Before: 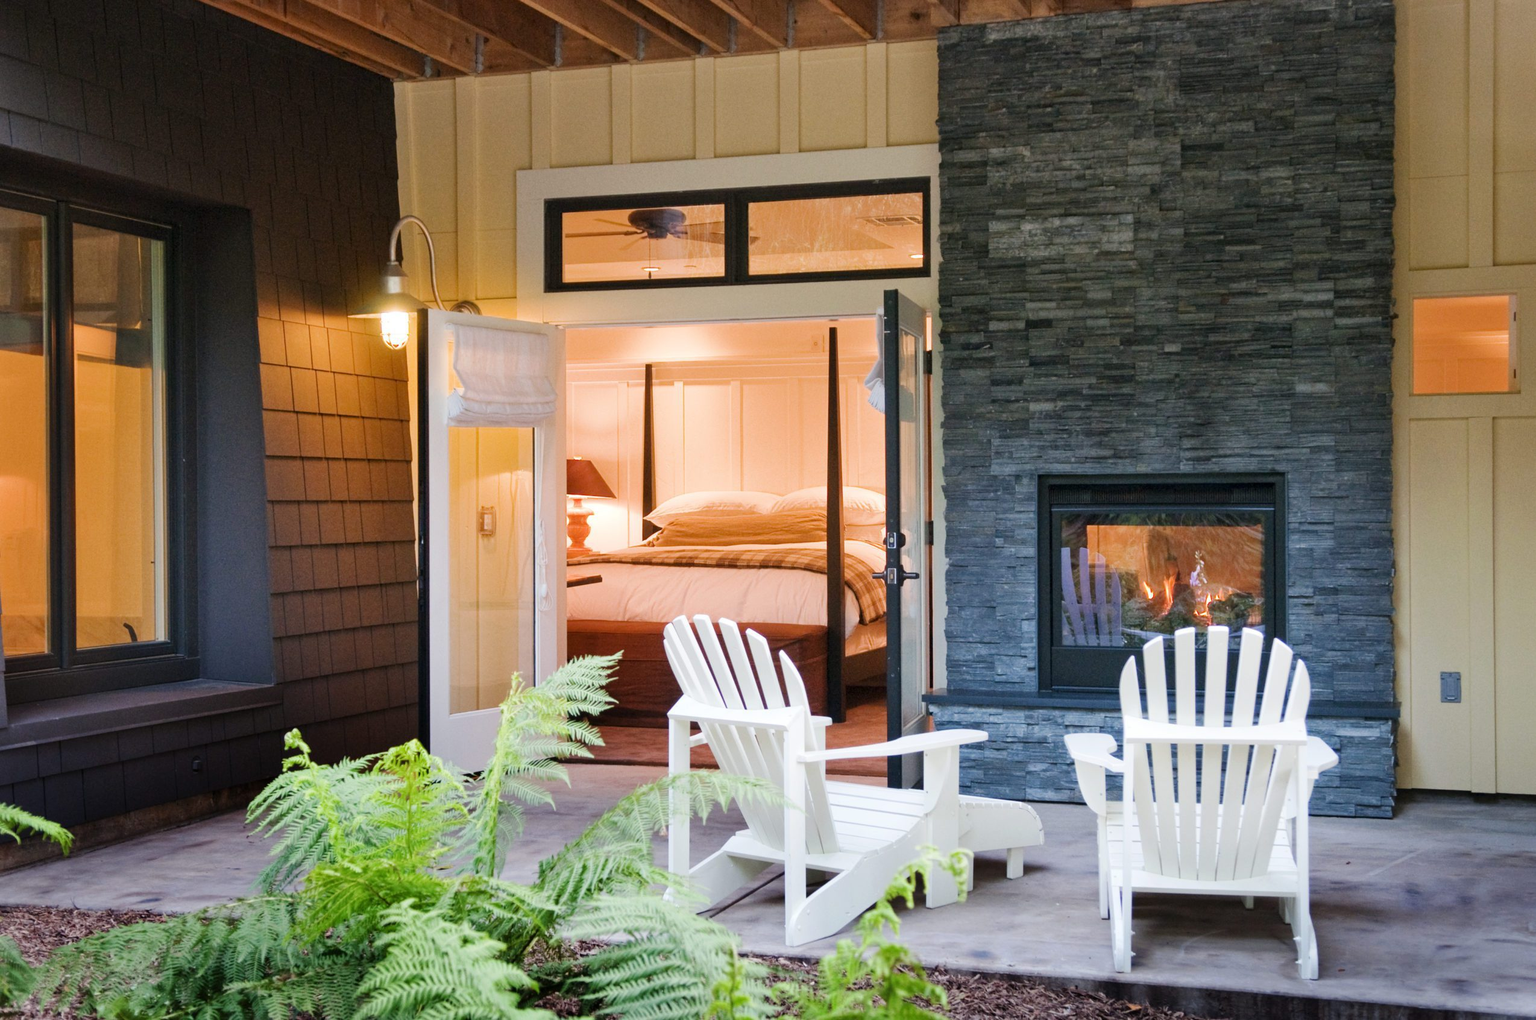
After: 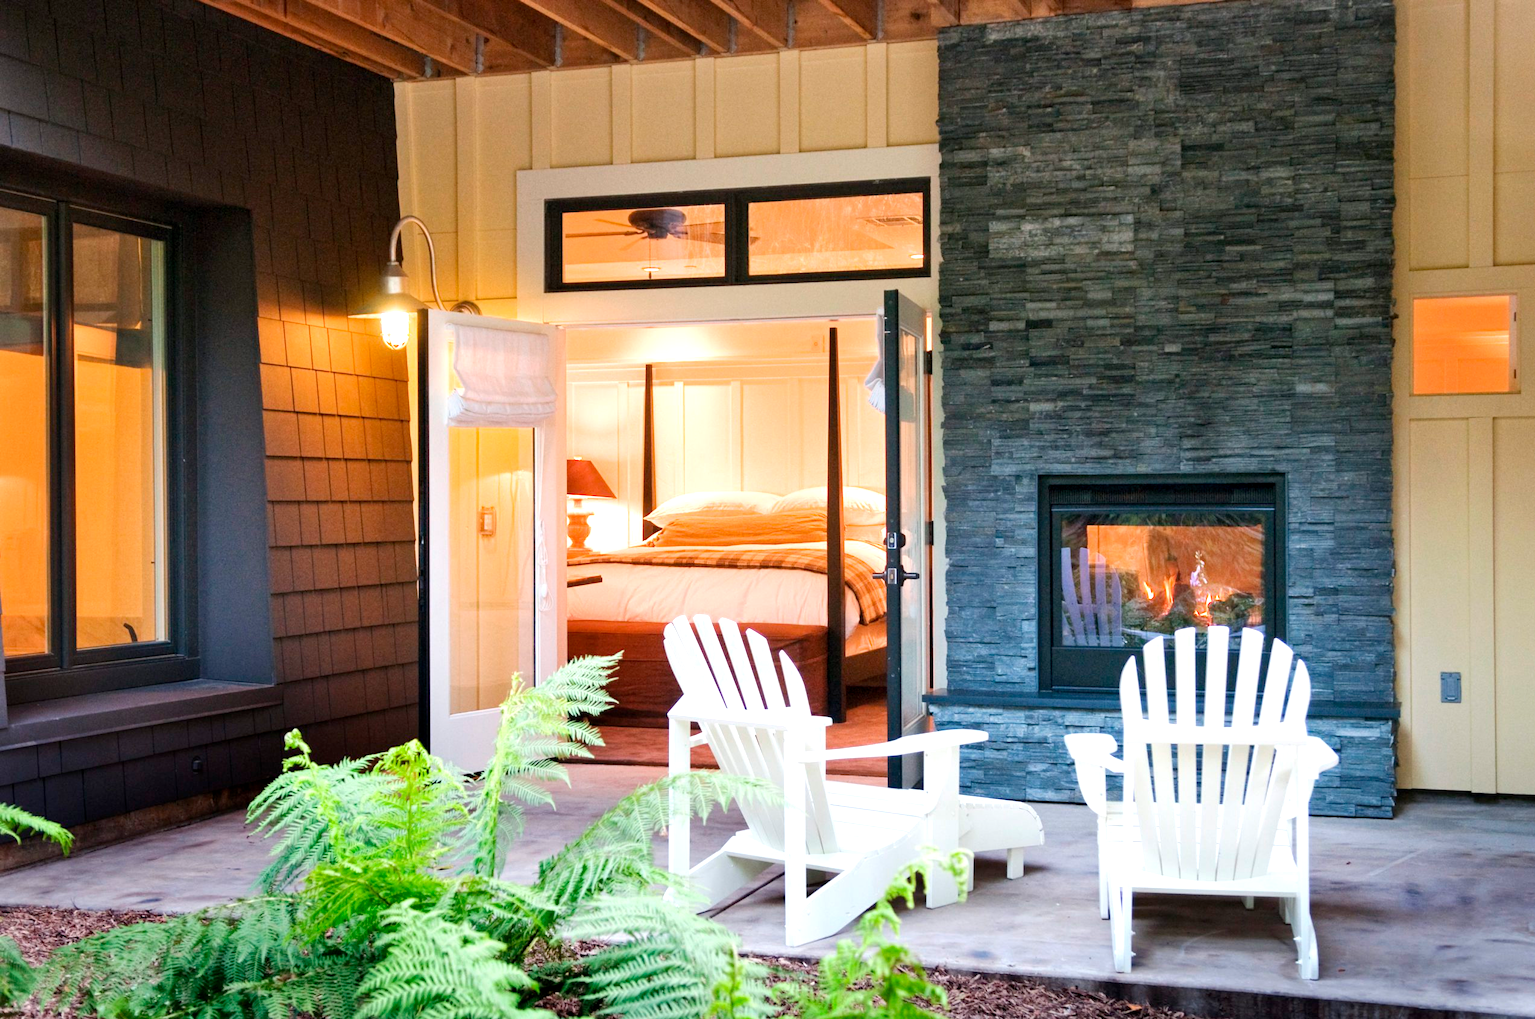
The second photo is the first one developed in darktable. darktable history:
exposure: black level correction 0.001, exposure 0.498 EV, compensate highlight preservation false
tone equalizer: edges refinement/feathering 500, mask exposure compensation -1.57 EV, preserve details no
